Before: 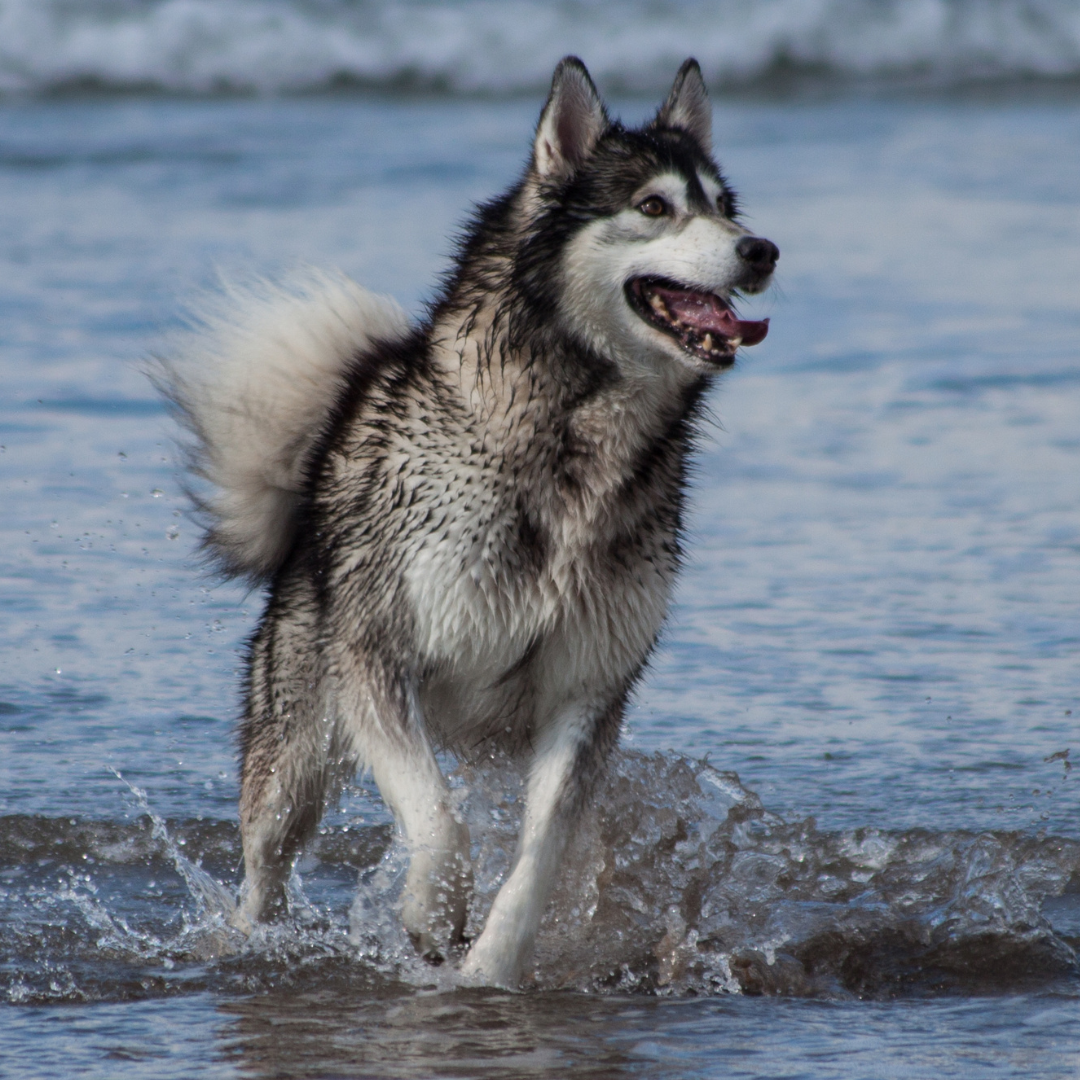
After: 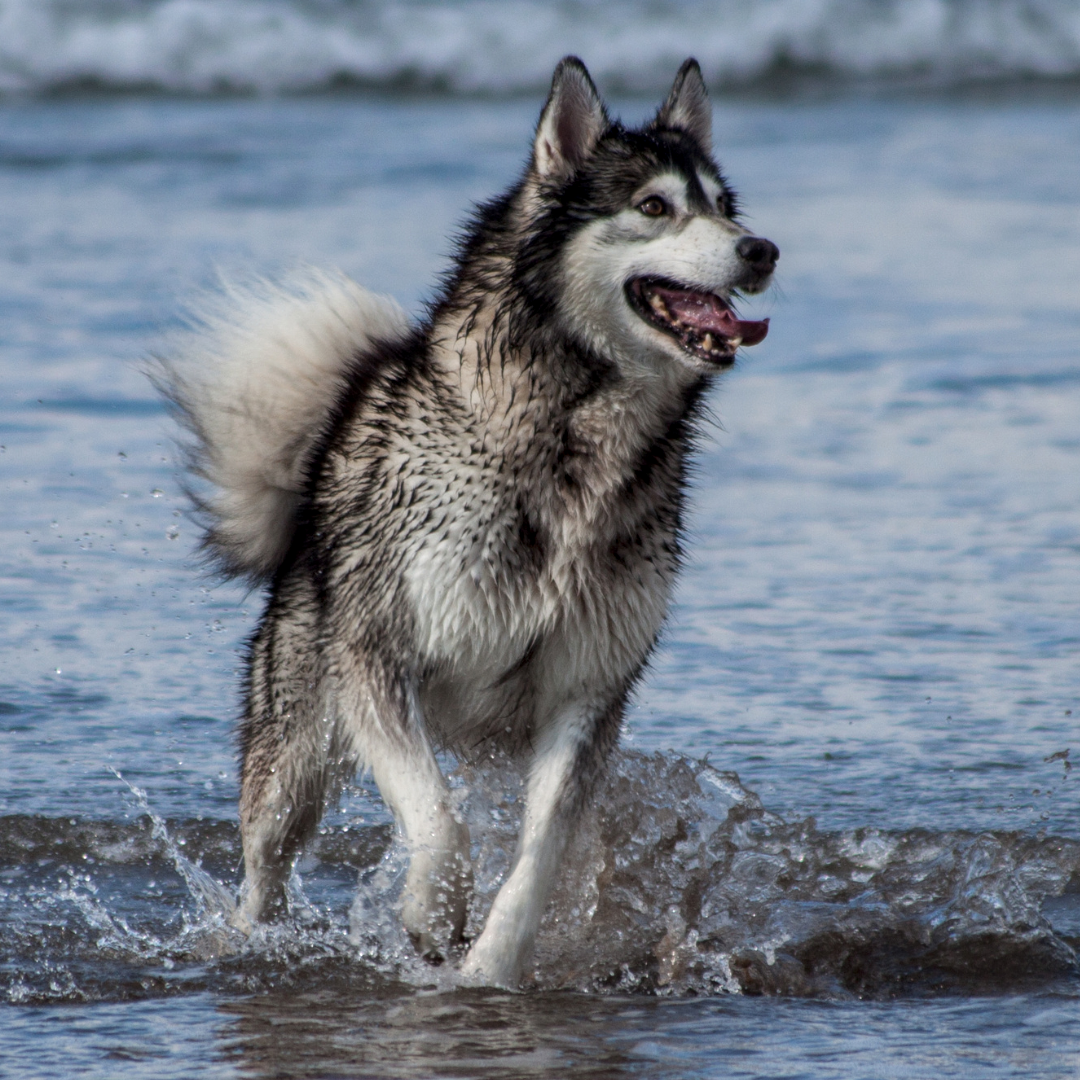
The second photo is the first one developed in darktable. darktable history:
local contrast: on, module defaults
exposure: exposure 0.085 EV, compensate highlight preservation false
